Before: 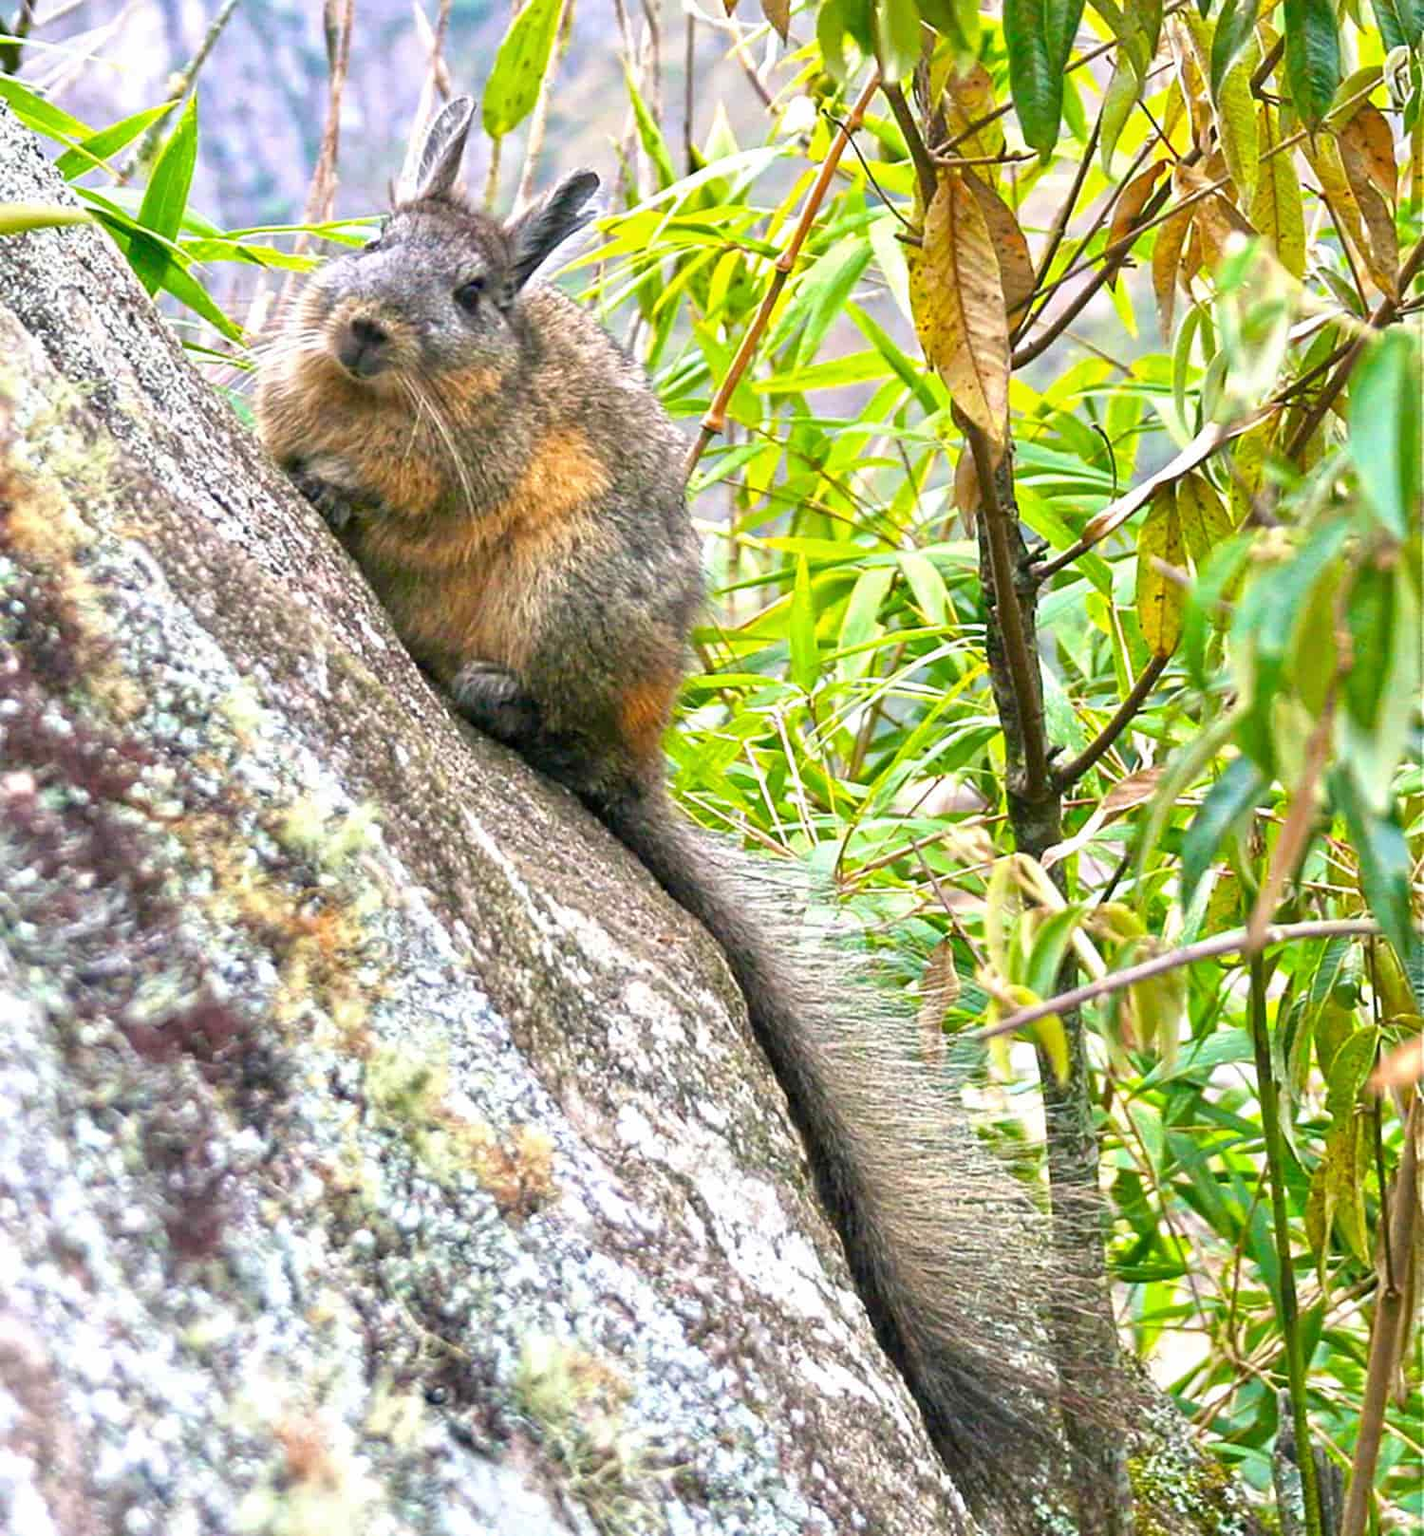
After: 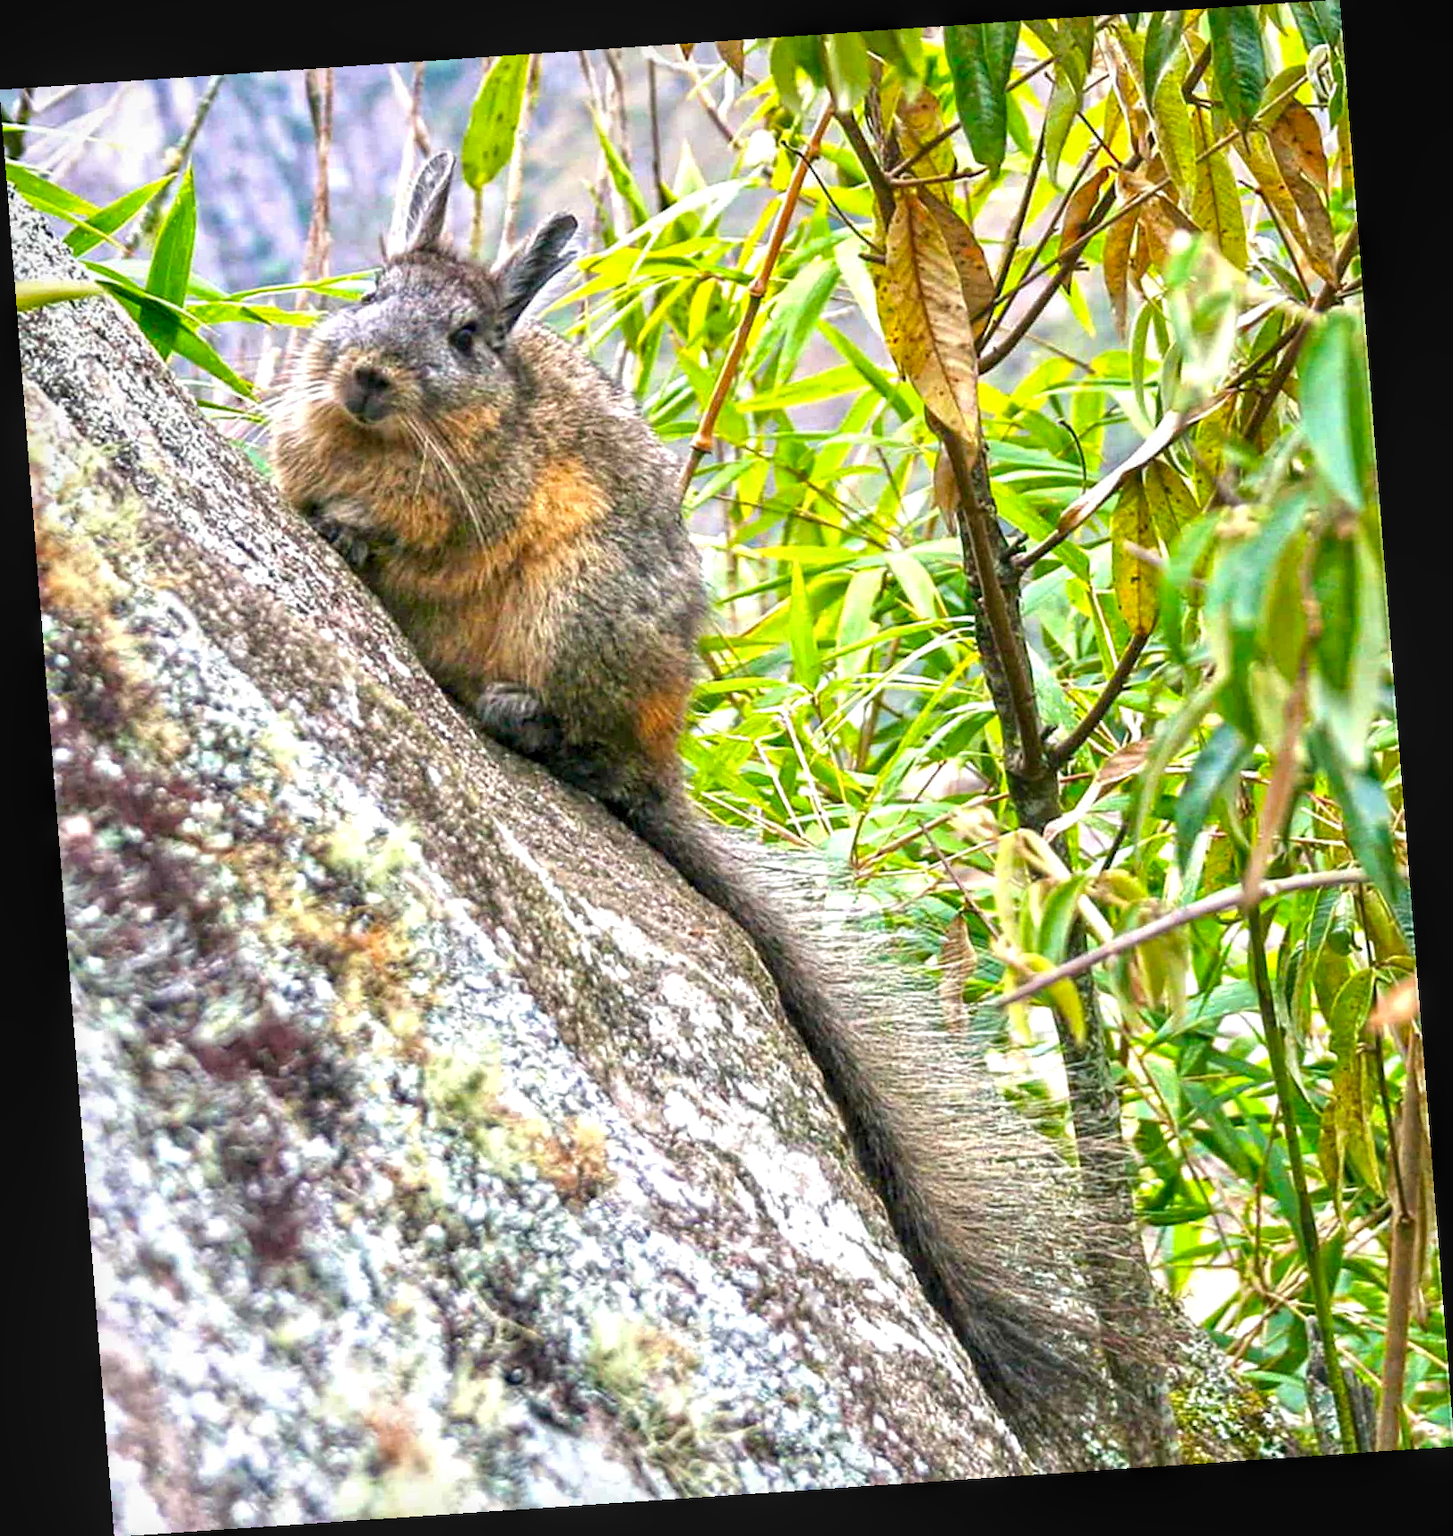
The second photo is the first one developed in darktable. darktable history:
local contrast: on, module defaults
exposure: exposure 0.2 EV, compensate highlight preservation false
rotate and perspective: rotation -4.2°, shear 0.006, automatic cropping off
